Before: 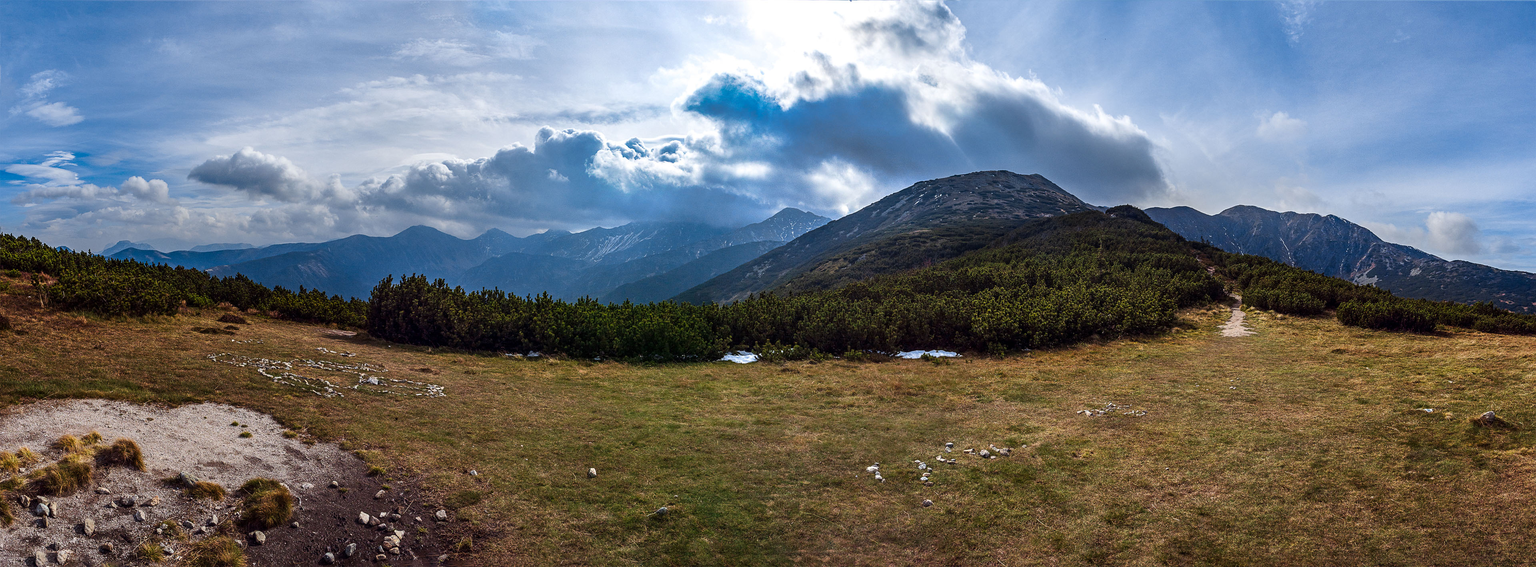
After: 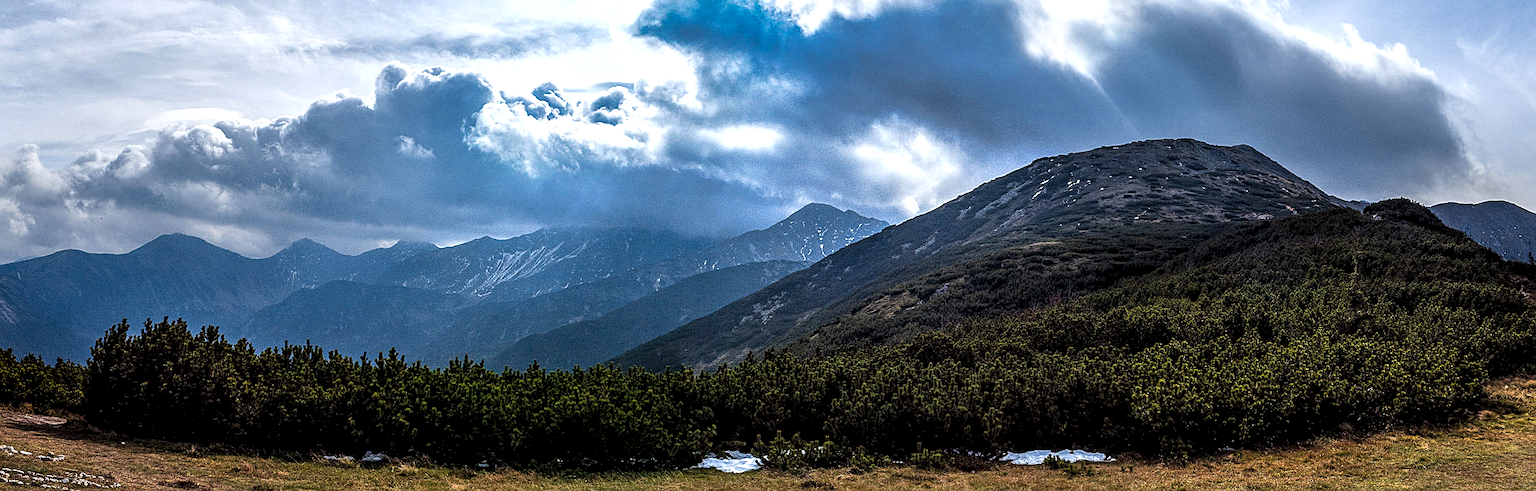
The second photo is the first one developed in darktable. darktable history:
levels: white 99.91%, levels [0.062, 0.494, 0.925]
local contrast: on, module defaults
crop: left 20.737%, top 15.966%, right 21.508%, bottom 33.968%
sharpen: radius 1.25, amount 0.302, threshold 0.021
